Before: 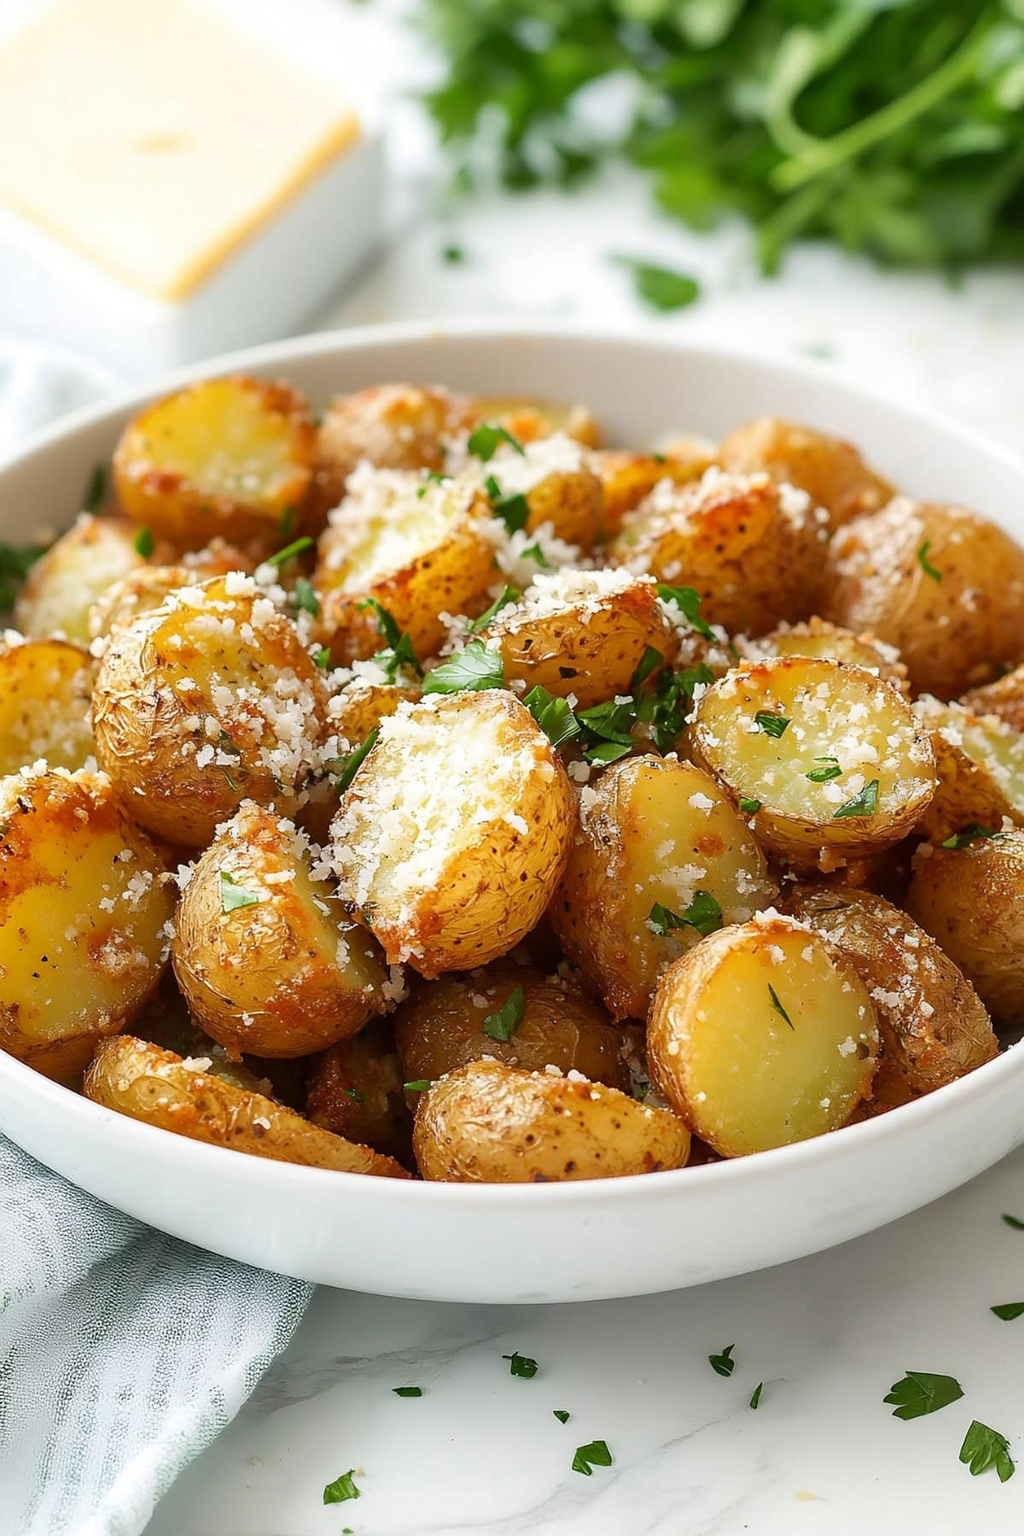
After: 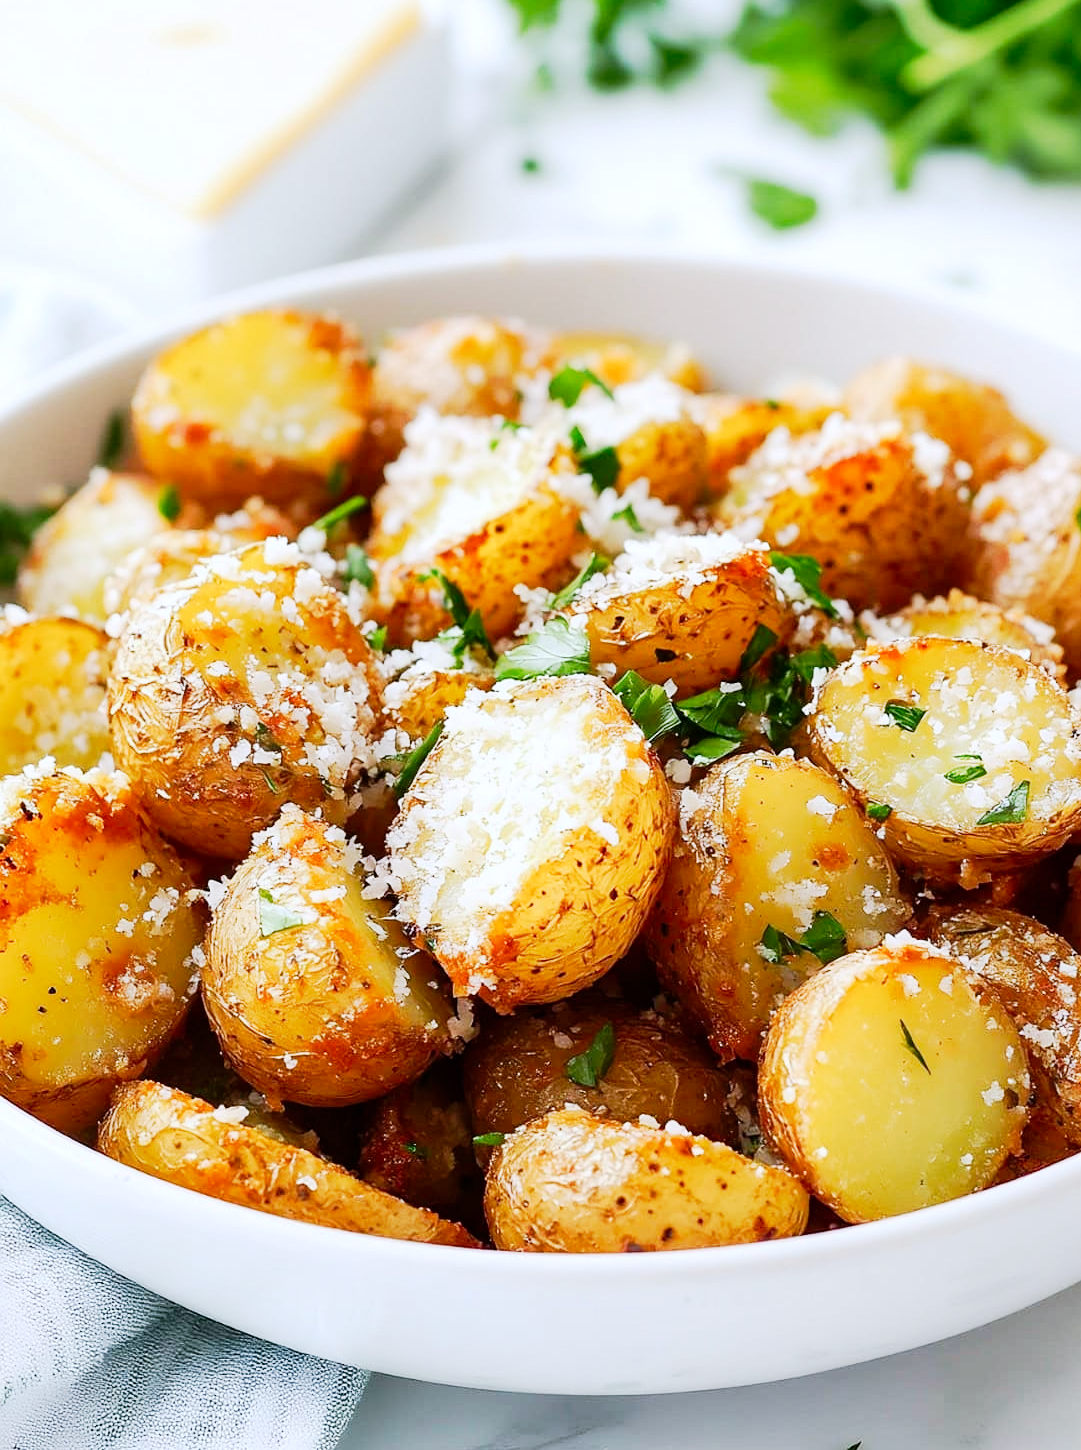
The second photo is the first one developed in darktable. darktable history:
crop: top 7.436%, right 9.872%, bottom 11.973%
levels: mode automatic
tone curve: curves: ch0 [(0, 0) (0.037, 0.011) (0.135, 0.093) (0.266, 0.281) (0.461, 0.555) (0.581, 0.716) (0.675, 0.793) (0.767, 0.849) (0.91, 0.924) (1, 0.979)]; ch1 [(0, 0) (0.292, 0.278) (0.431, 0.418) (0.493, 0.479) (0.506, 0.5) (0.532, 0.537) (0.562, 0.581) (0.641, 0.663) (0.754, 0.76) (1, 1)]; ch2 [(0, 0) (0.294, 0.3) (0.361, 0.372) (0.429, 0.445) (0.478, 0.486) (0.502, 0.498) (0.518, 0.522) (0.531, 0.549) (0.561, 0.59) (0.64, 0.655) (0.693, 0.706) (0.845, 0.833) (1, 0.951)], preserve colors none
color calibration: illuminant as shot in camera, x 0.365, y 0.378, temperature 4429.47 K
